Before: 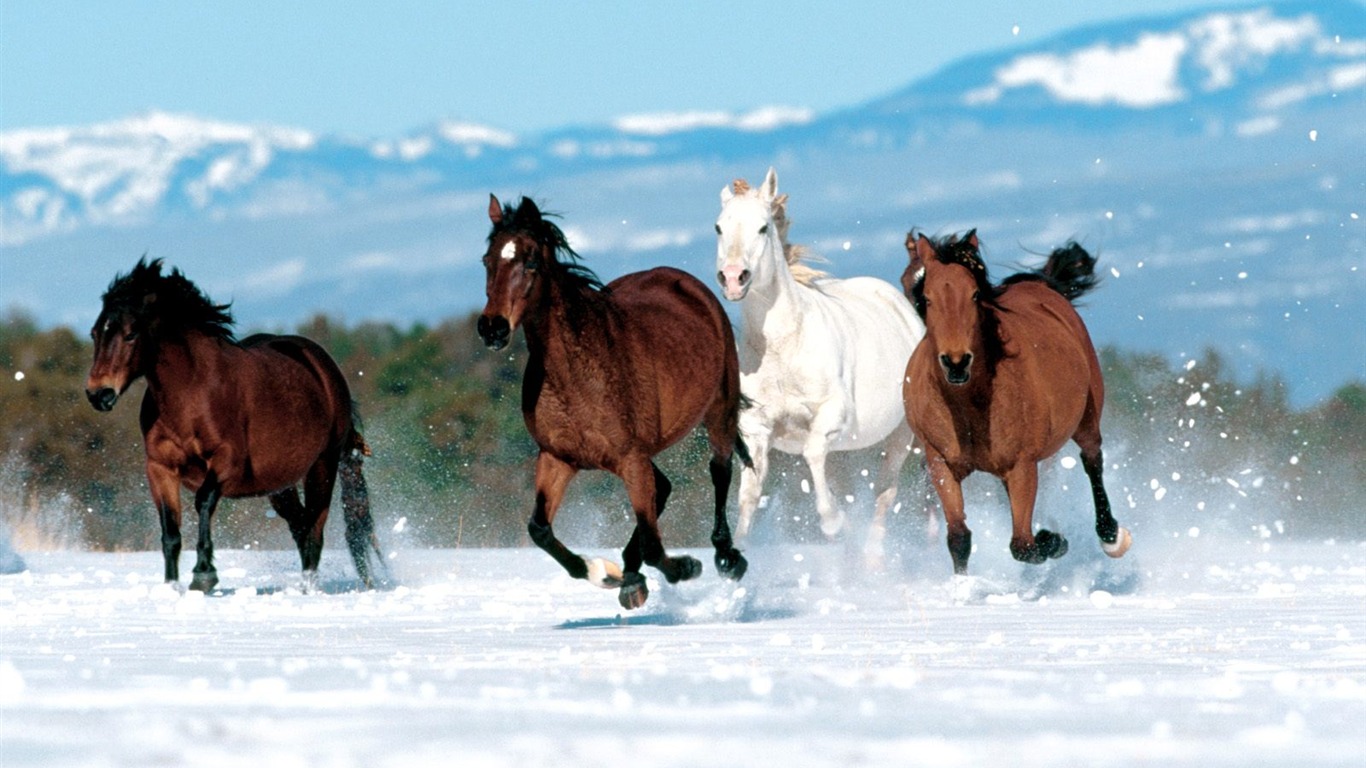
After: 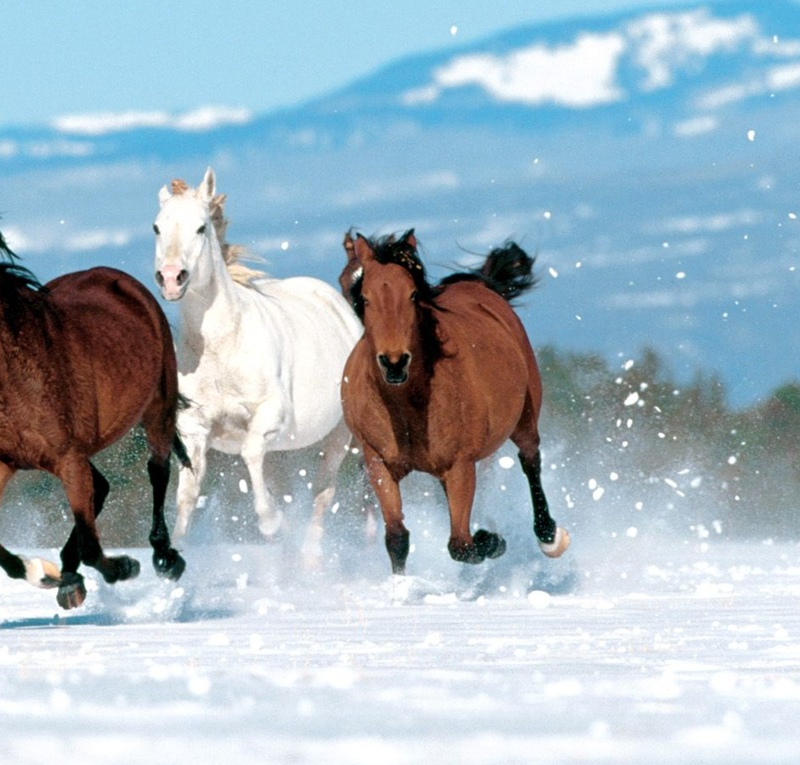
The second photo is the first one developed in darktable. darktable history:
crop: left 41.162%
